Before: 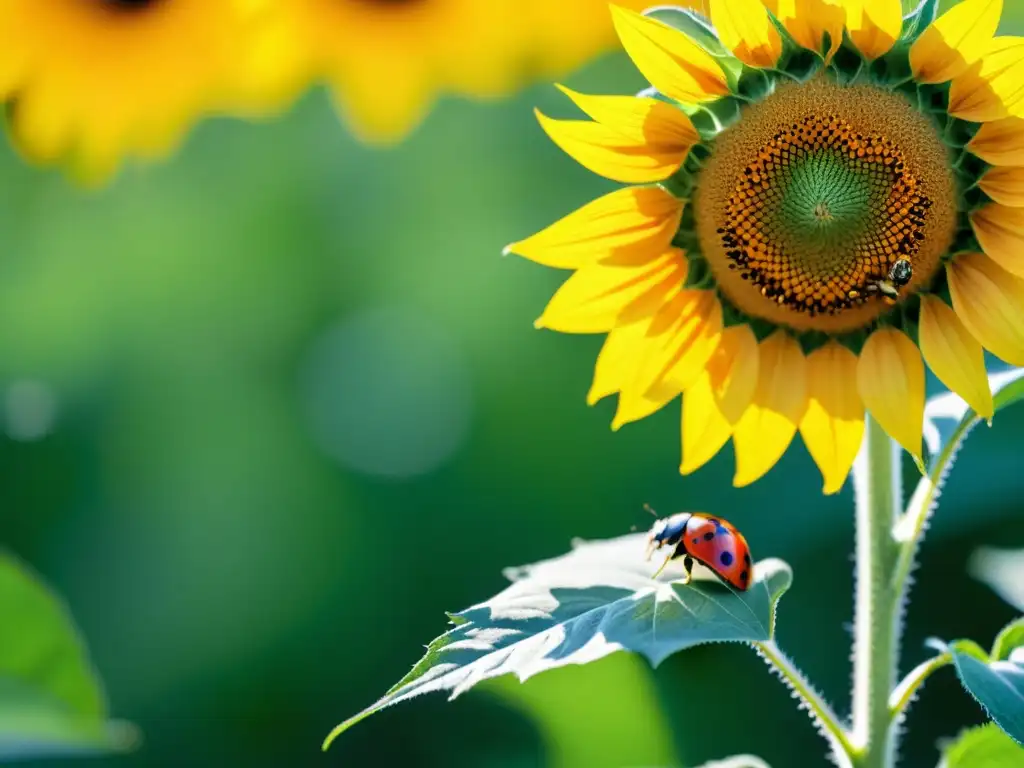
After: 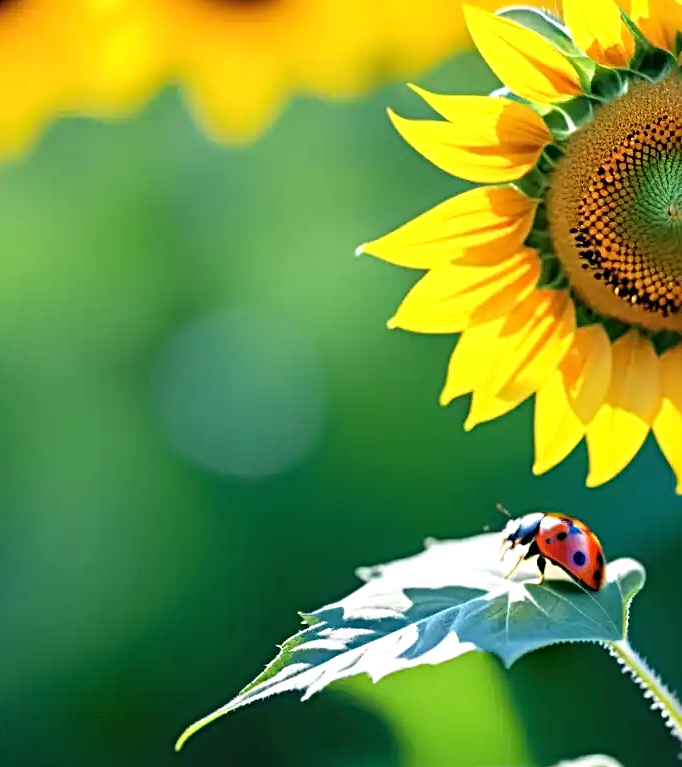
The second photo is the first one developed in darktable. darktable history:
exposure: exposure 0.258 EV, compensate highlight preservation false
sharpen: radius 4
crop and rotate: left 14.436%, right 18.898%
